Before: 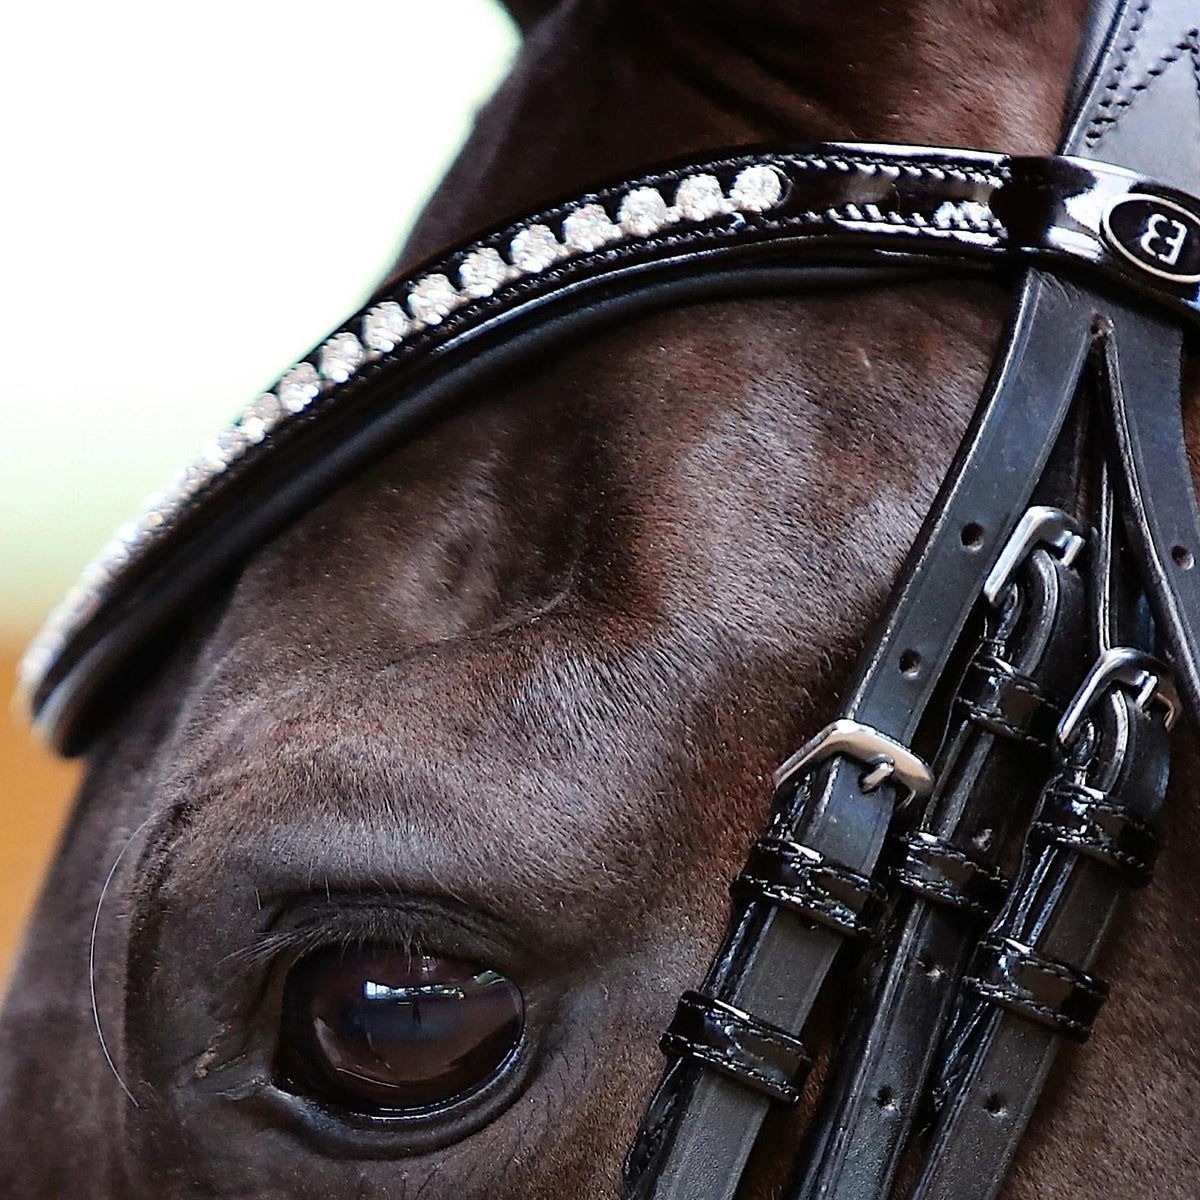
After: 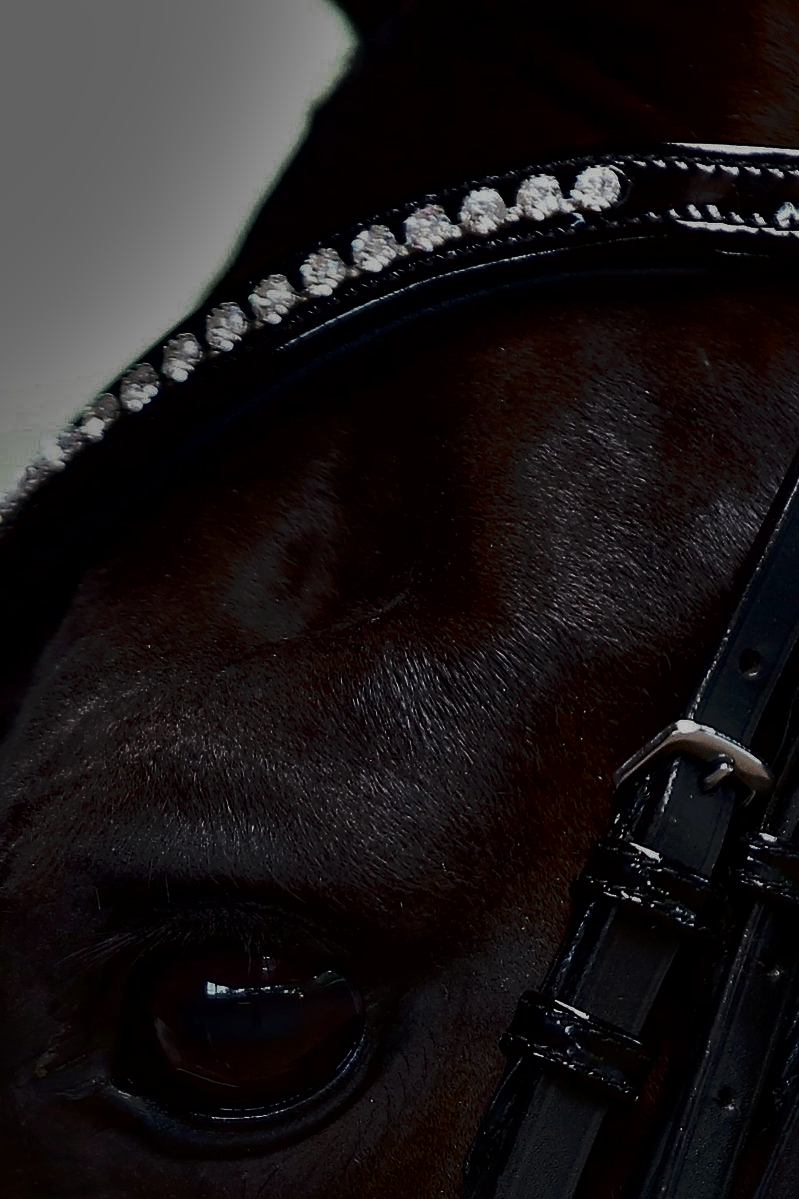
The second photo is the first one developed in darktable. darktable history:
tone curve: curves: ch0 [(0, 0) (0.003, 0.006) (0.011, 0.011) (0.025, 0.02) (0.044, 0.032) (0.069, 0.035) (0.1, 0.046) (0.136, 0.063) (0.177, 0.089) (0.224, 0.12) (0.277, 0.16) (0.335, 0.206) (0.399, 0.268) (0.468, 0.359) (0.543, 0.466) (0.623, 0.582) (0.709, 0.722) (0.801, 0.808) (0.898, 0.886) (1, 1)], preserve colors none
shadows and highlights: soften with gaussian
crop and rotate: left 13.342%, right 19.991%
exposure: exposure -2.446 EV, compensate highlight preservation false
local contrast: mode bilateral grid, contrast 70, coarseness 75, detail 180%, midtone range 0.2
contrast brightness saturation: contrast 0.5, saturation -0.1
